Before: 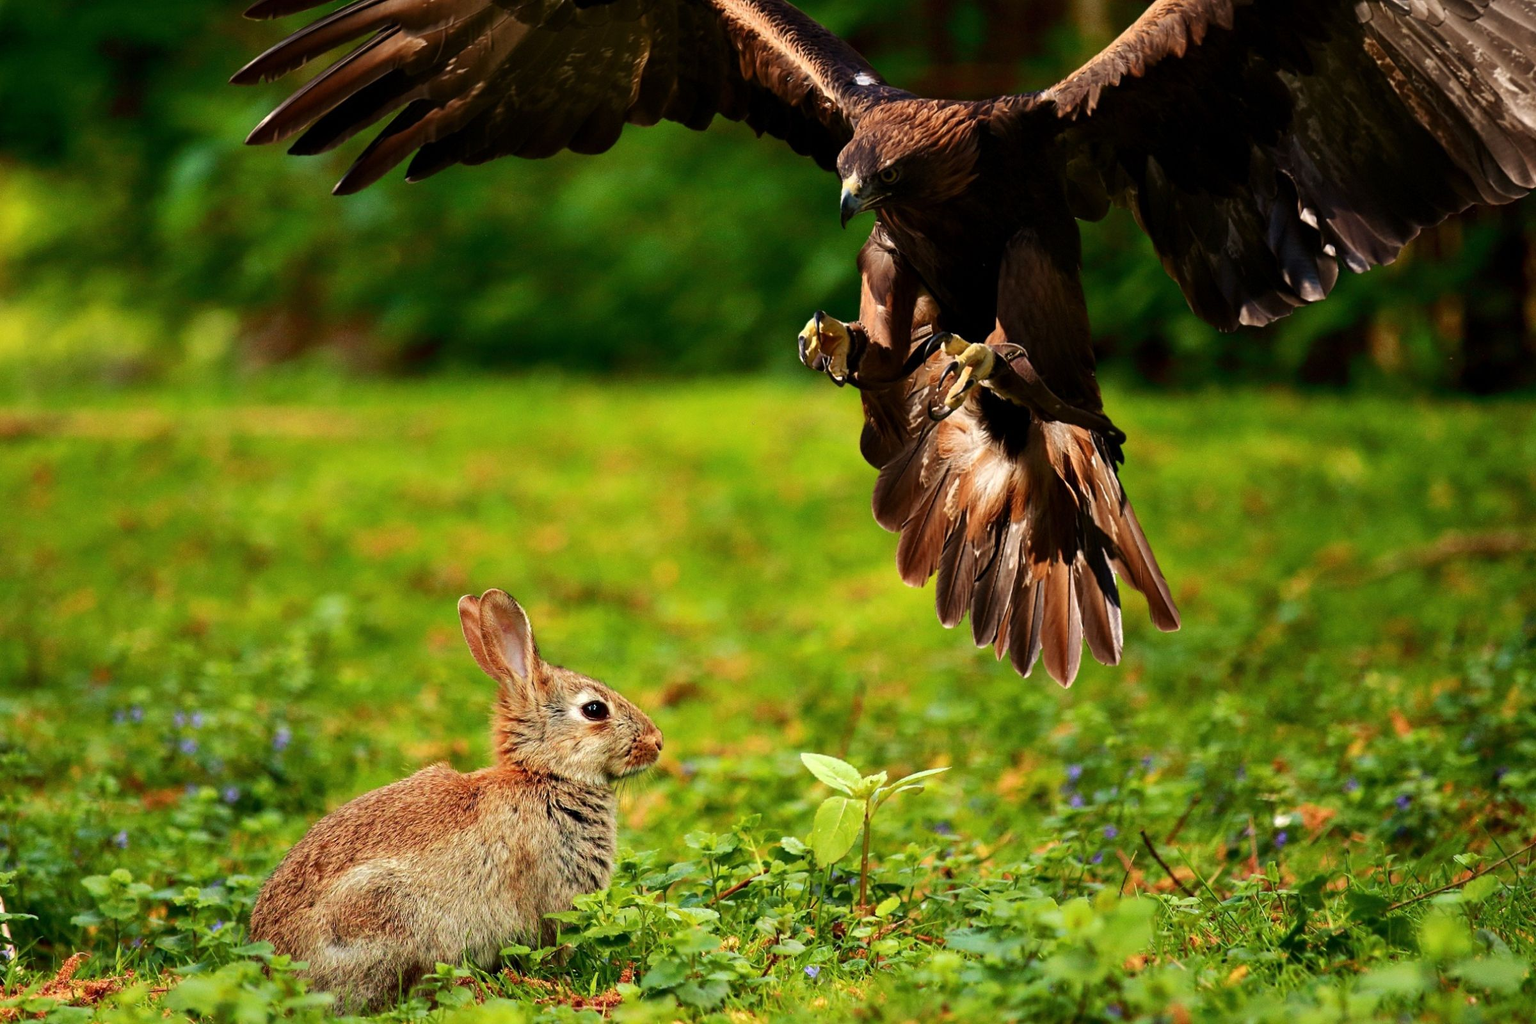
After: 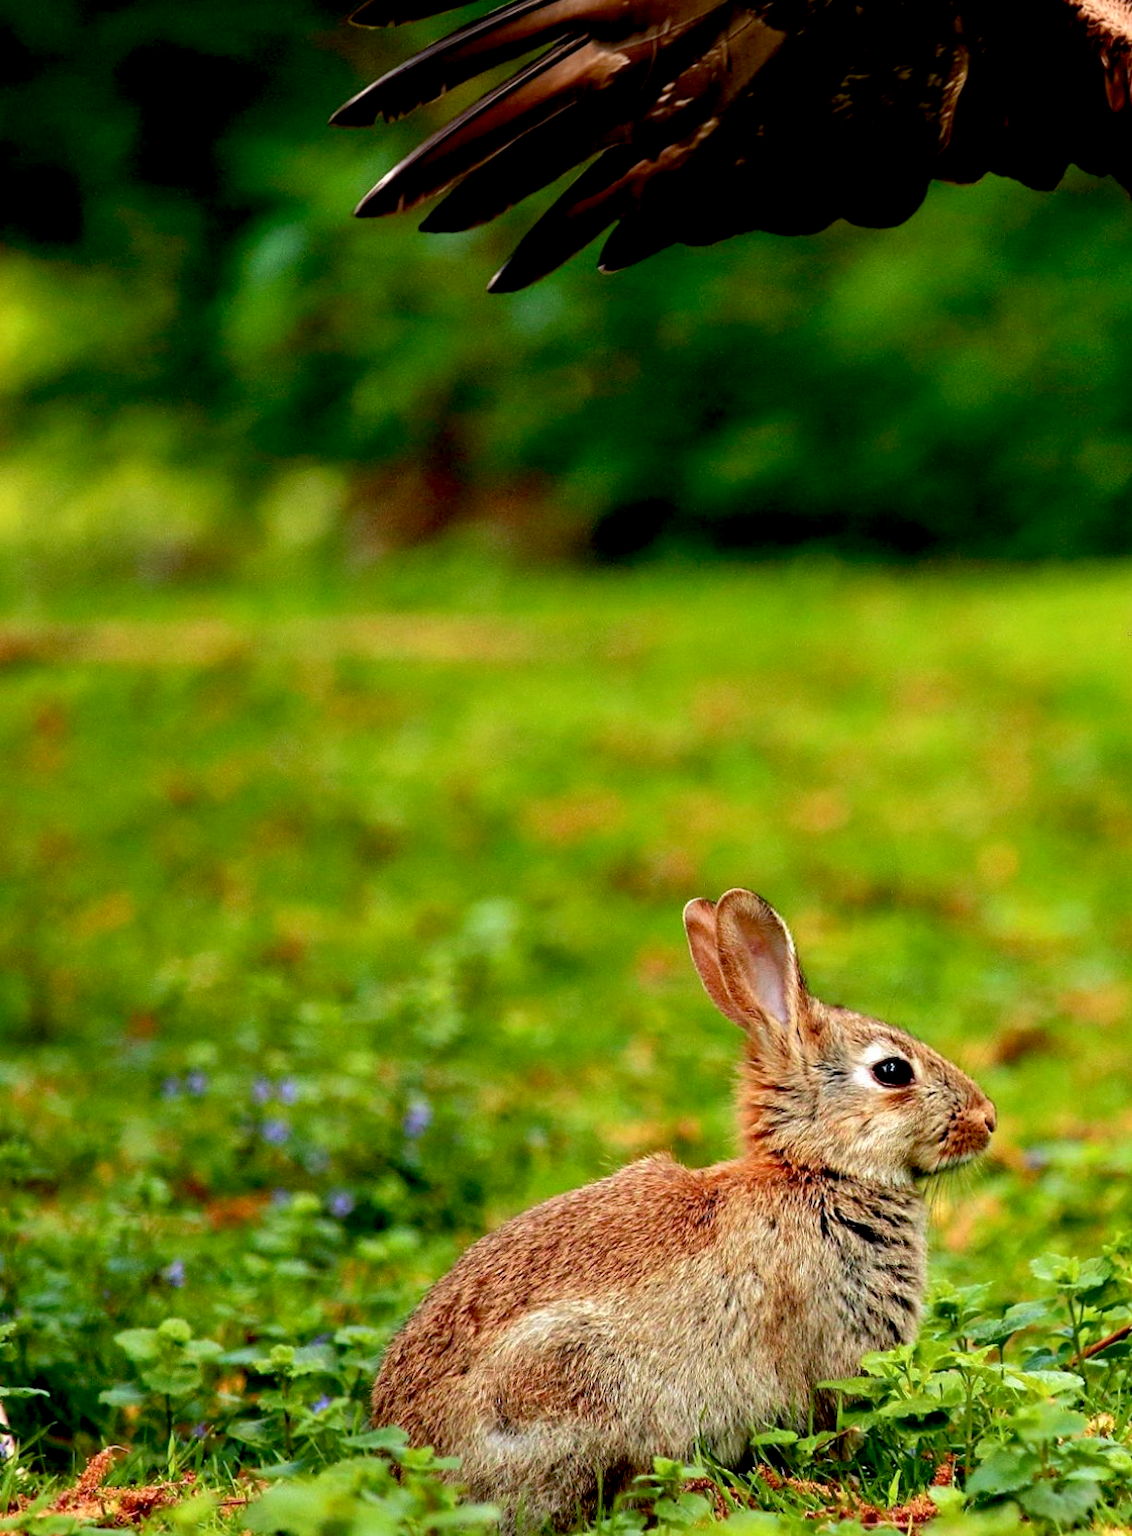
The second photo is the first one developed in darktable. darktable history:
color calibration: illuminant as shot in camera, x 0.358, y 0.373, temperature 4628.91 K
crop and rotate: left 0%, top 0%, right 50.845%
base curve: curves: ch0 [(0.017, 0) (0.425, 0.441) (0.844, 0.933) (1, 1)], preserve colors none
rotate and perspective: rotation -0.45°, automatic cropping original format, crop left 0.008, crop right 0.992, crop top 0.012, crop bottom 0.988
